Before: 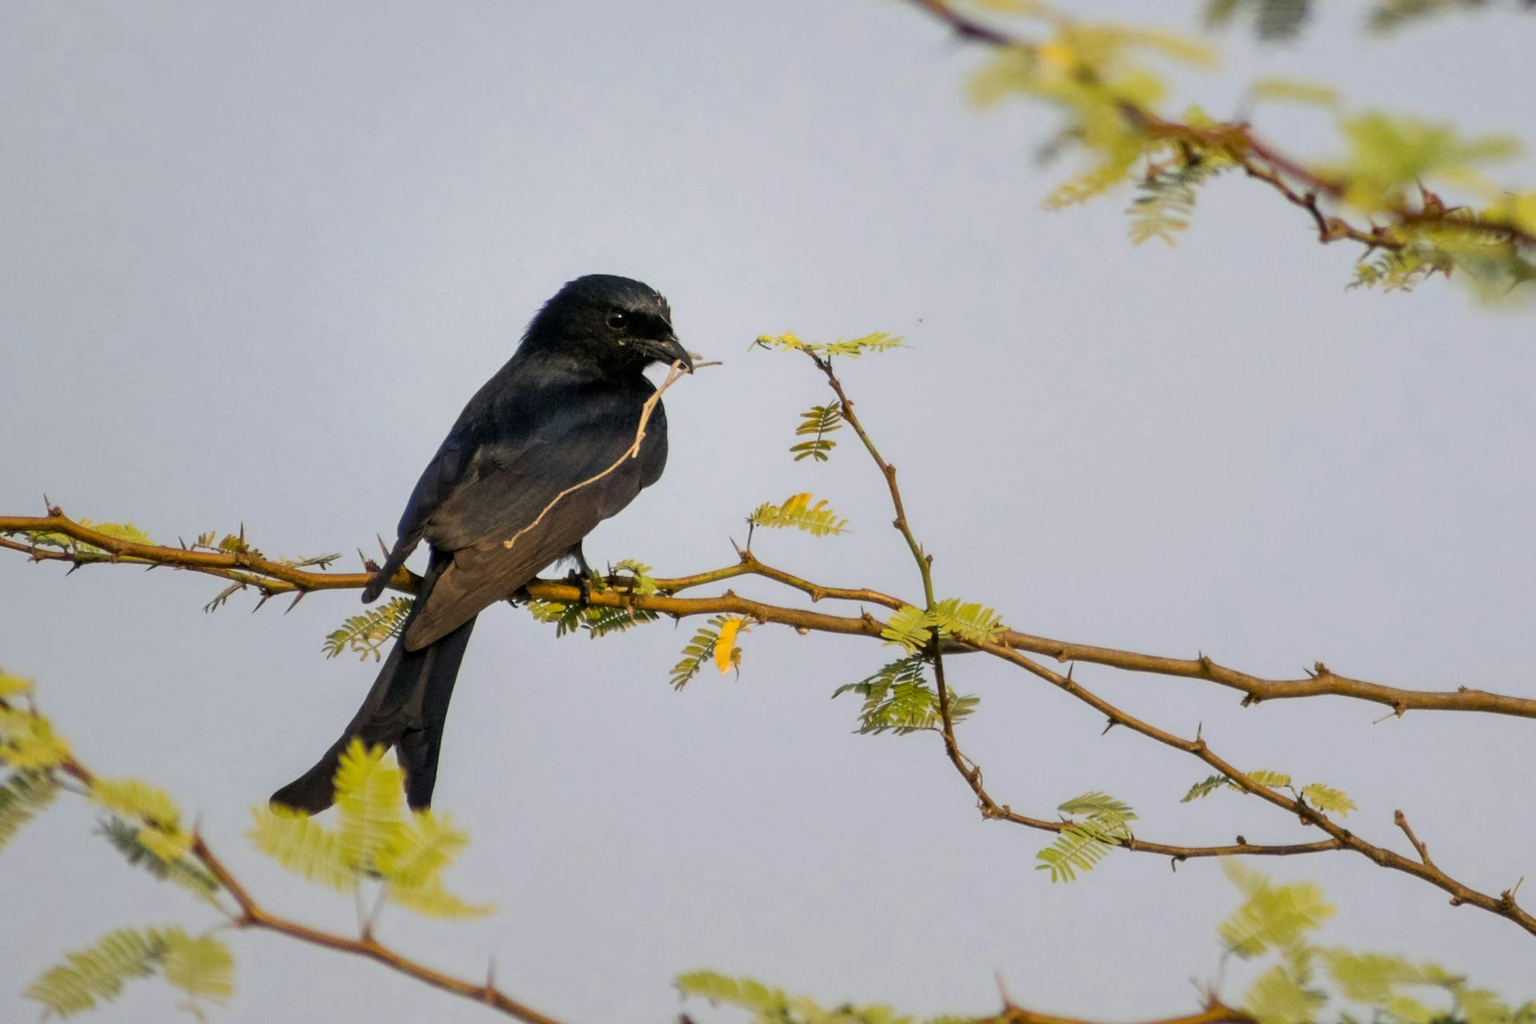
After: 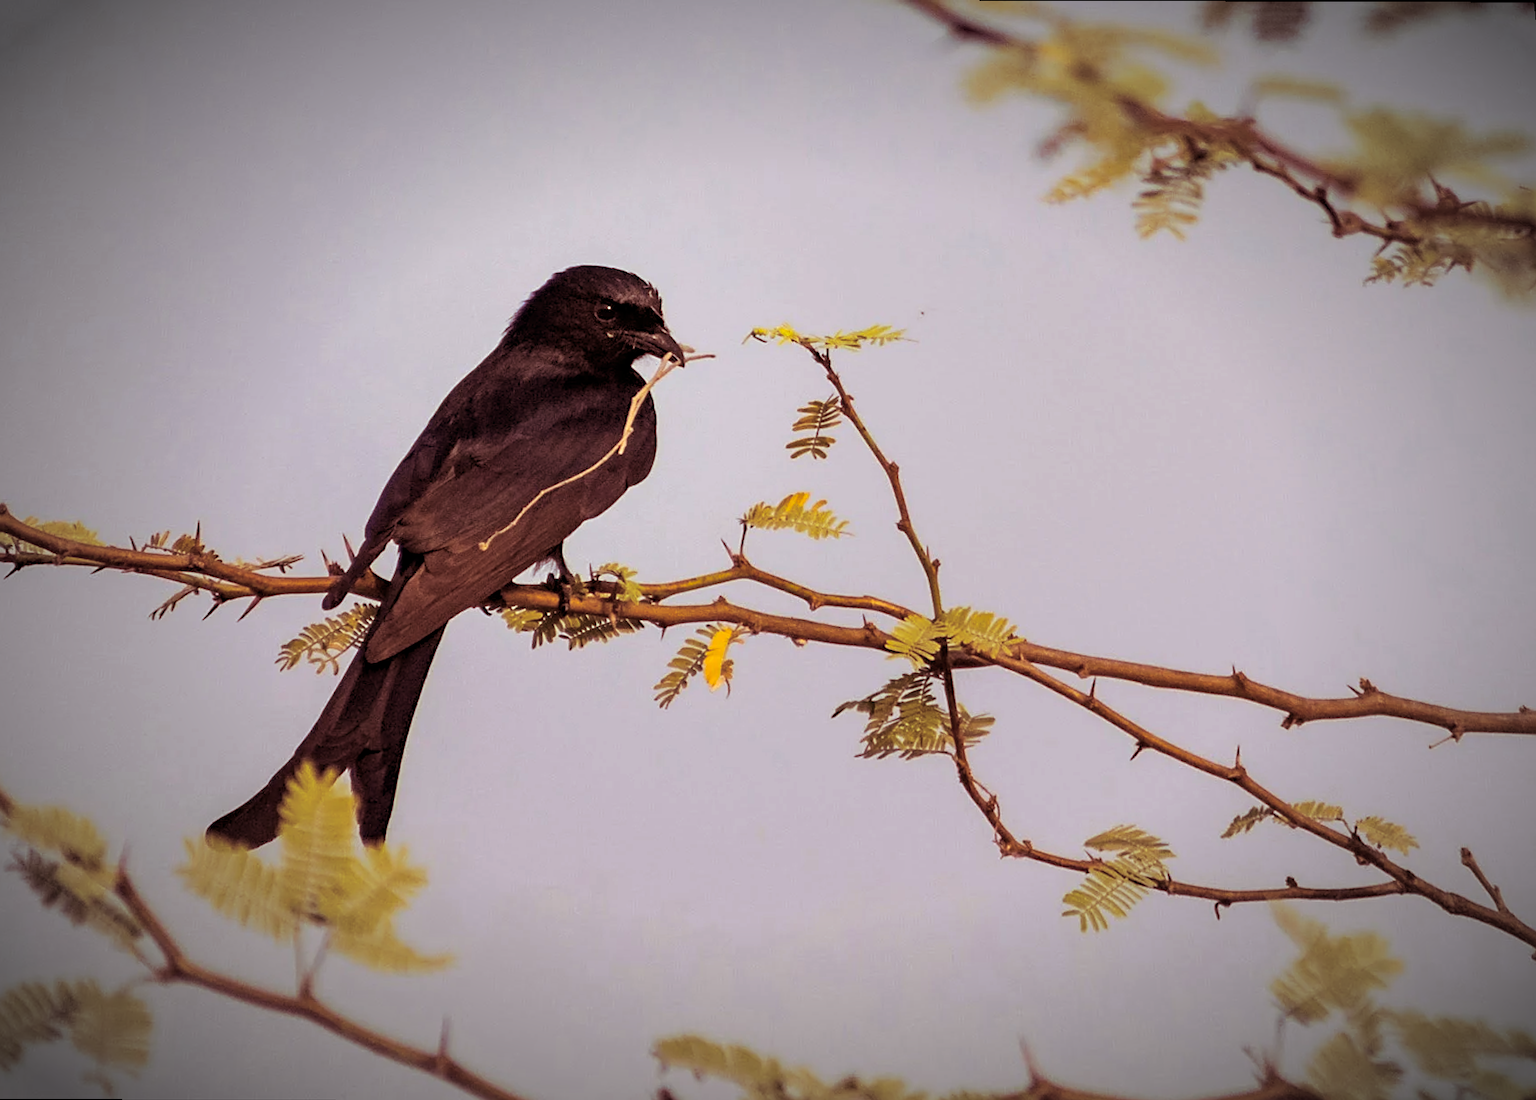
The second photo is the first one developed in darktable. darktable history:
haze removal: strength 0.29, distance 0.25, compatibility mode true, adaptive false
sharpen: on, module defaults
rgb levels: mode RGB, independent channels, levels [[0, 0.474, 1], [0, 0.5, 1], [0, 0.5, 1]]
vignetting: fall-off start 67.5%, fall-off radius 67.23%, brightness -0.813, automatic ratio true
rotate and perspective: rotation 0.215°, lens shift (vertical) -0.139, crop left 0.069, crop right 0.939, crop top 0.002, crop bottom 0.996
split-toning: on, module defaults
